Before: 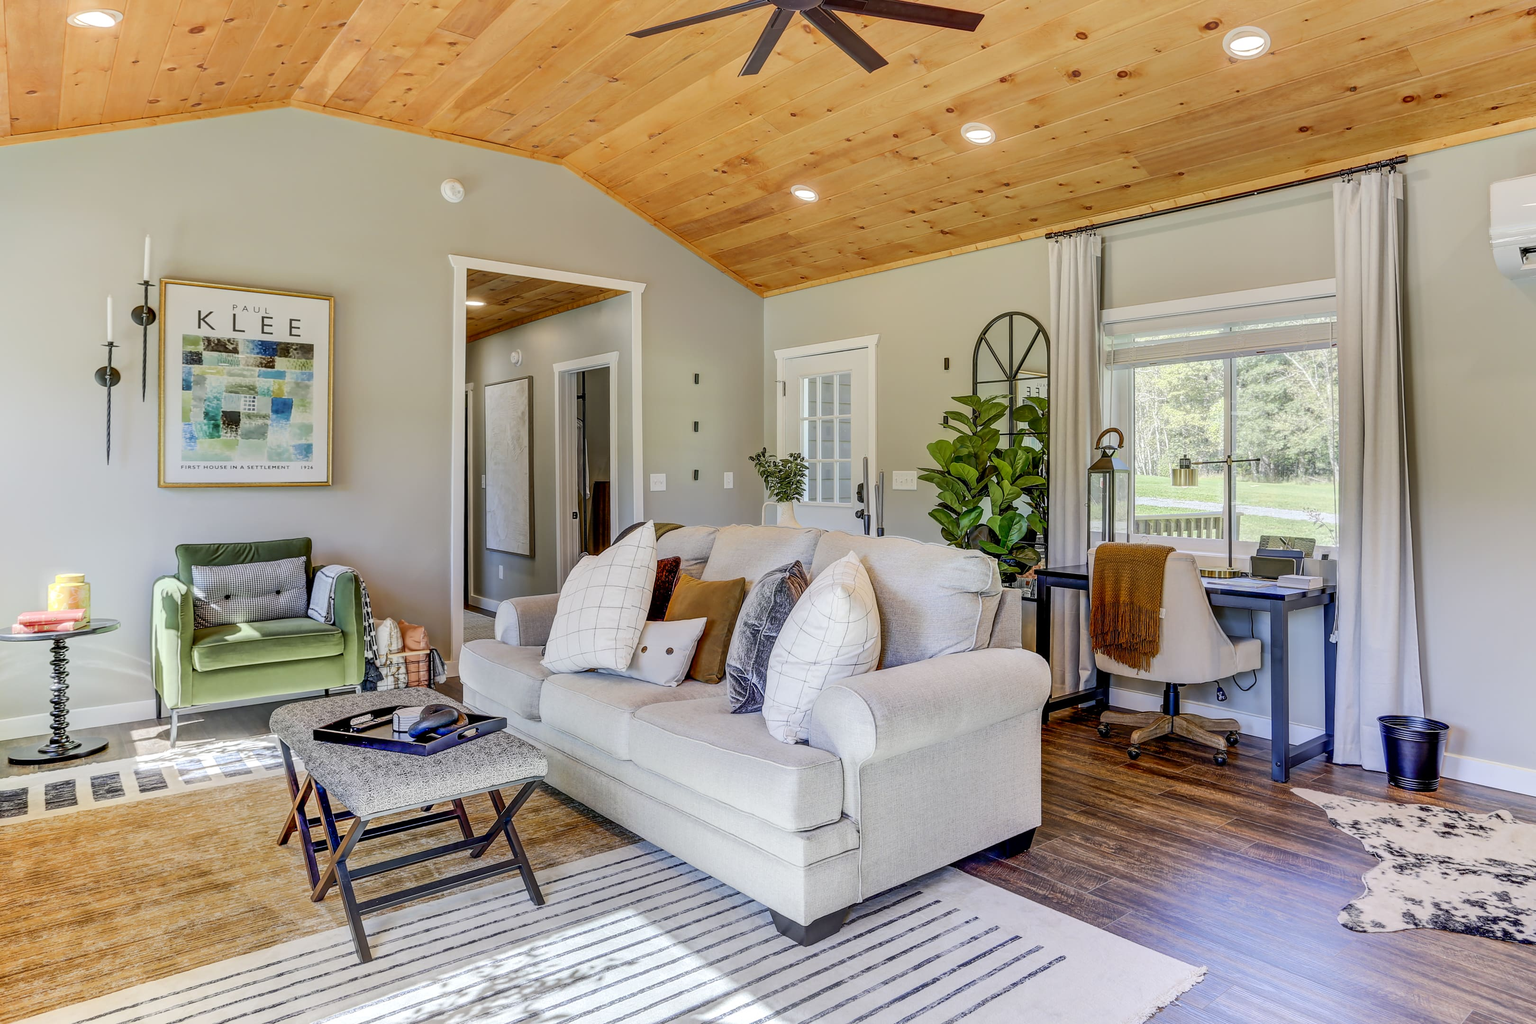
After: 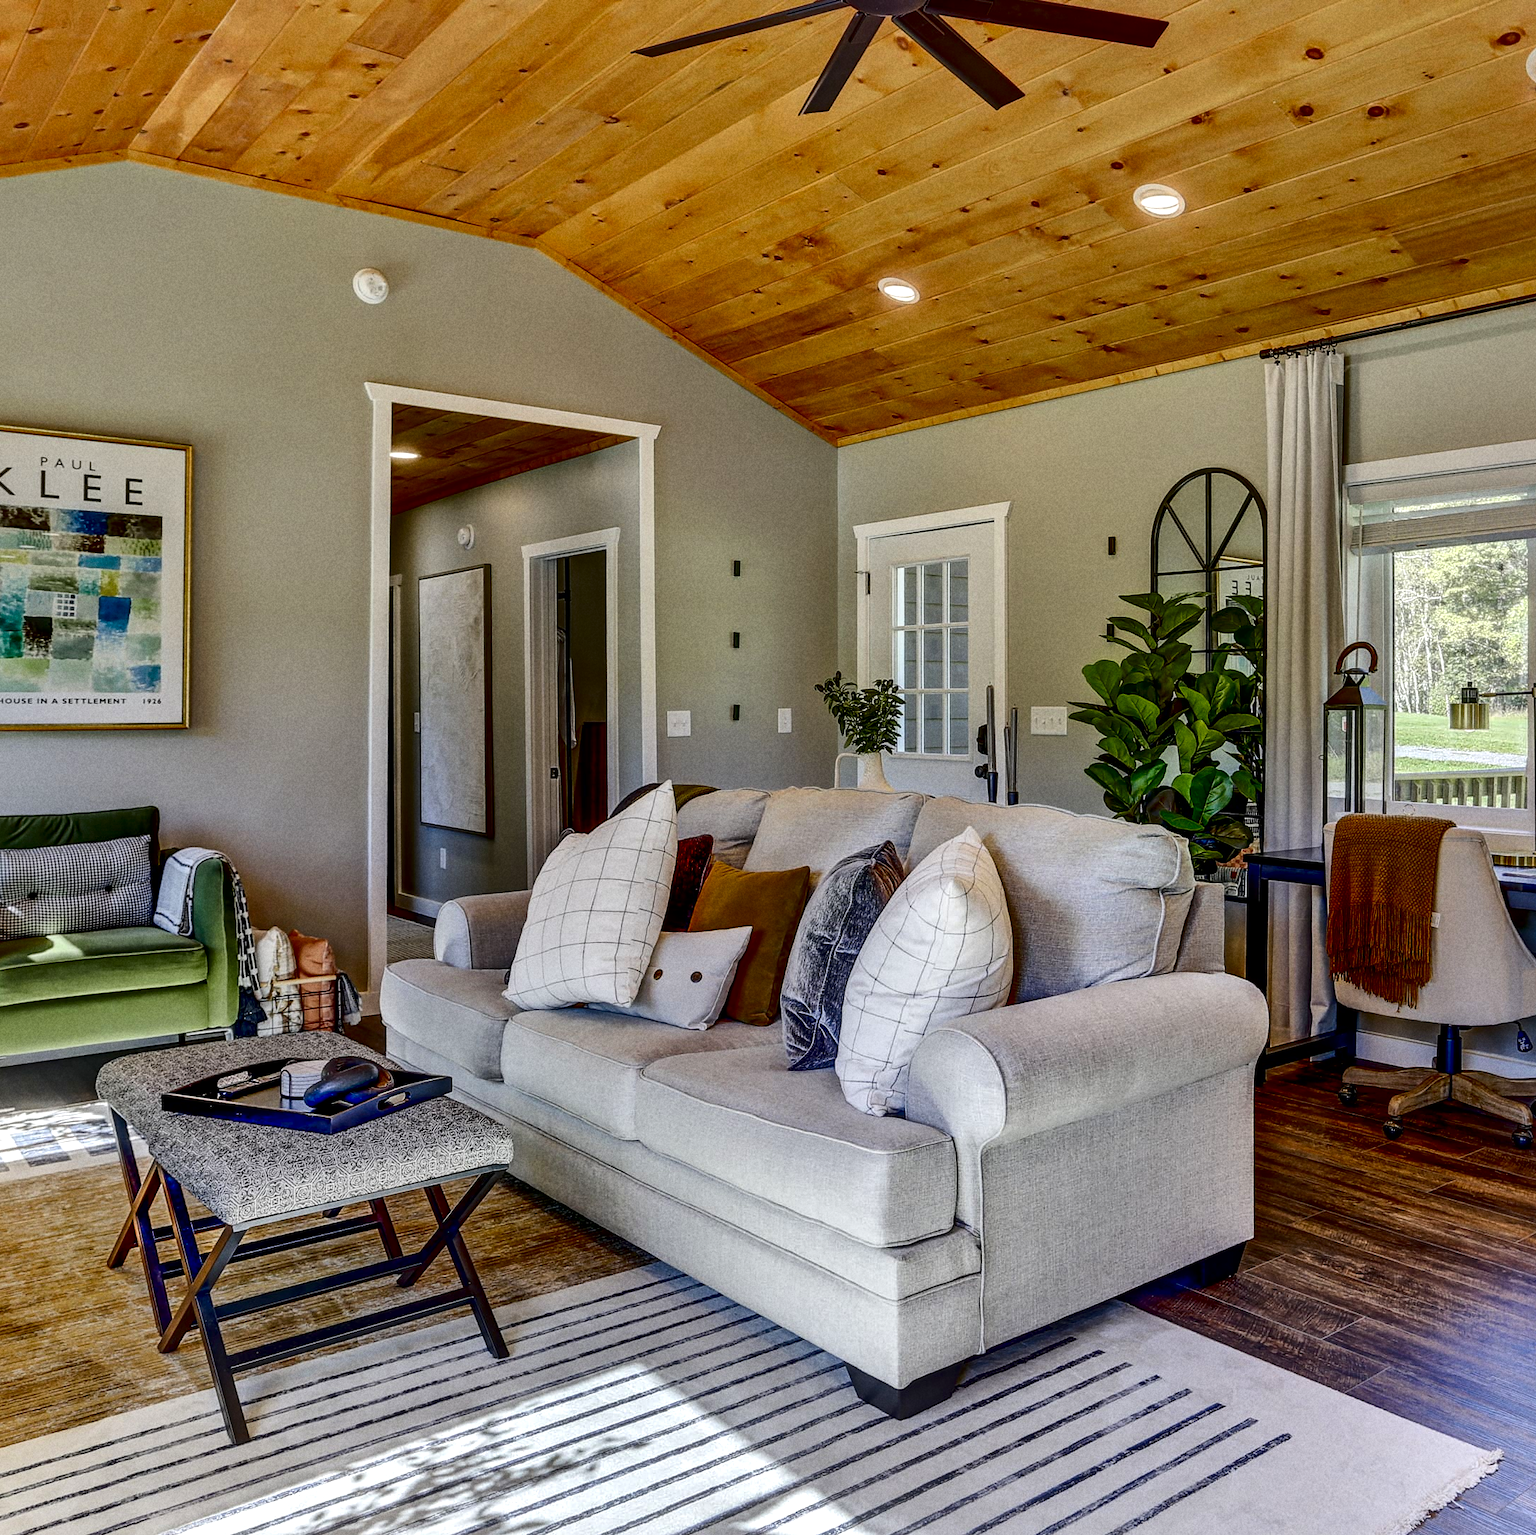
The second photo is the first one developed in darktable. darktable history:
contrast brightness saturation: brightness -0.25, saturation 0.2
crop and rotate: left 13.409%, right 19.924%
grain: on, module defaults
local contrast: mode bilateral grid, contrast 25, coarseness 60, detail 151%, midtone range 0.2
exposure: black level correction 0.005, exposure 0.014 EV, compensate highlight preservation false
